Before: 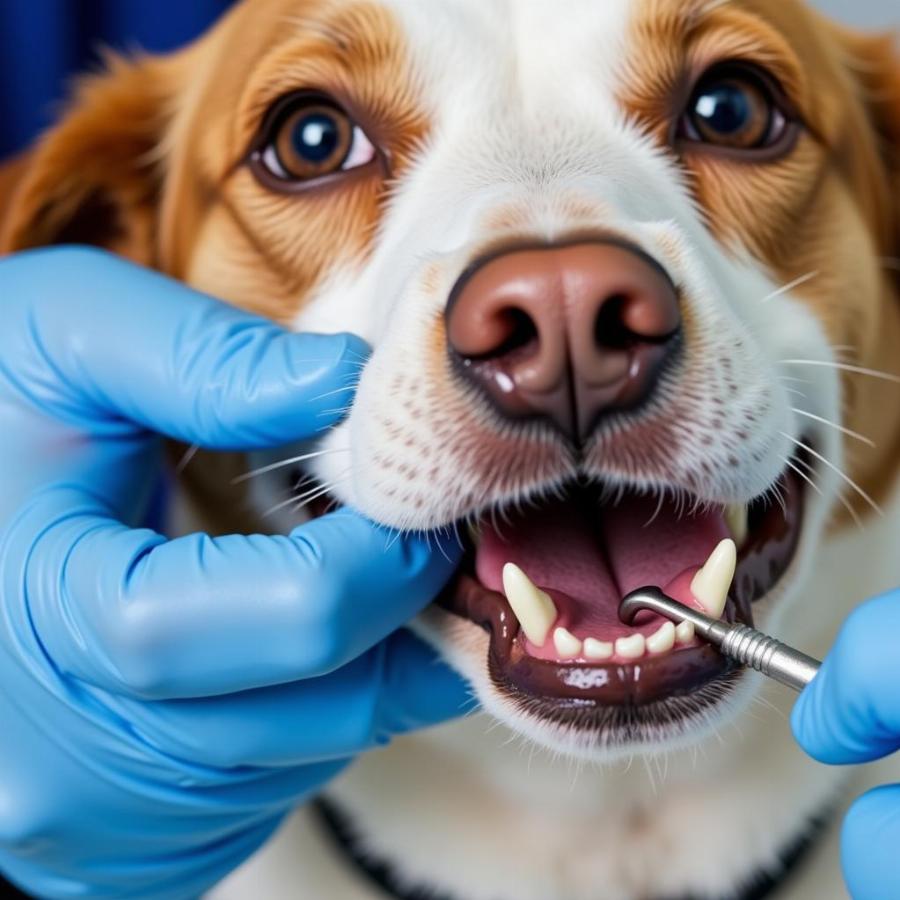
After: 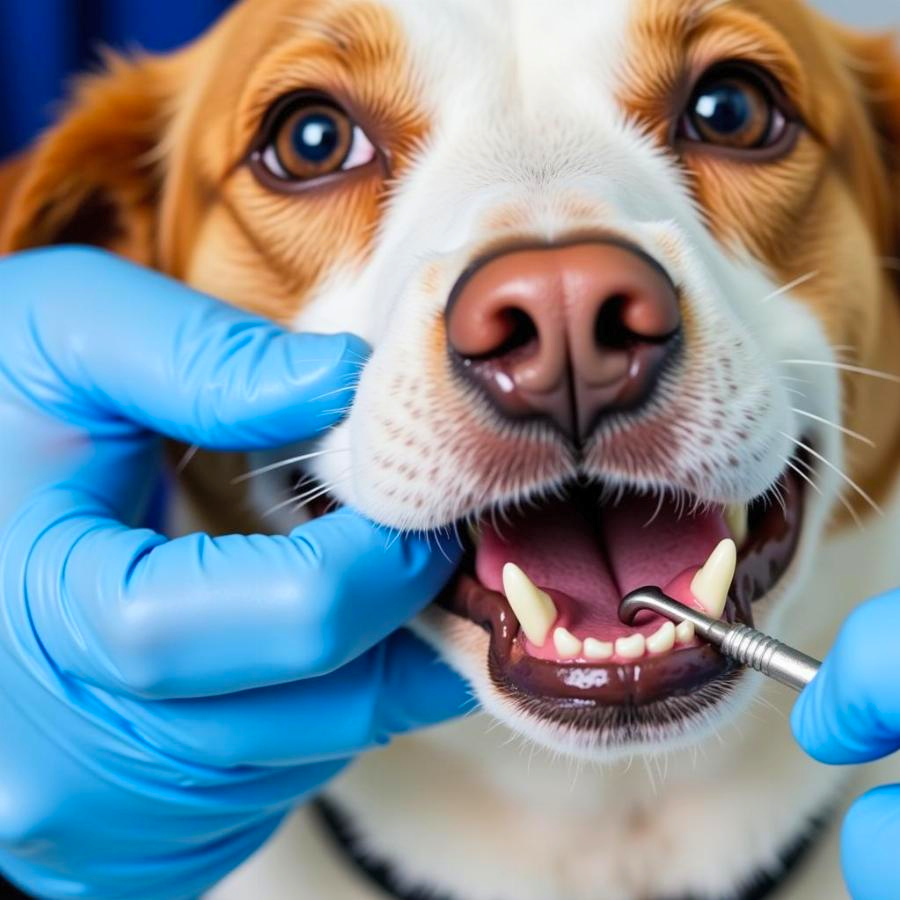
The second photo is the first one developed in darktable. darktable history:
contrast brightness saturation: contrast 0.071, brightness 0.071, saturation 0.176
